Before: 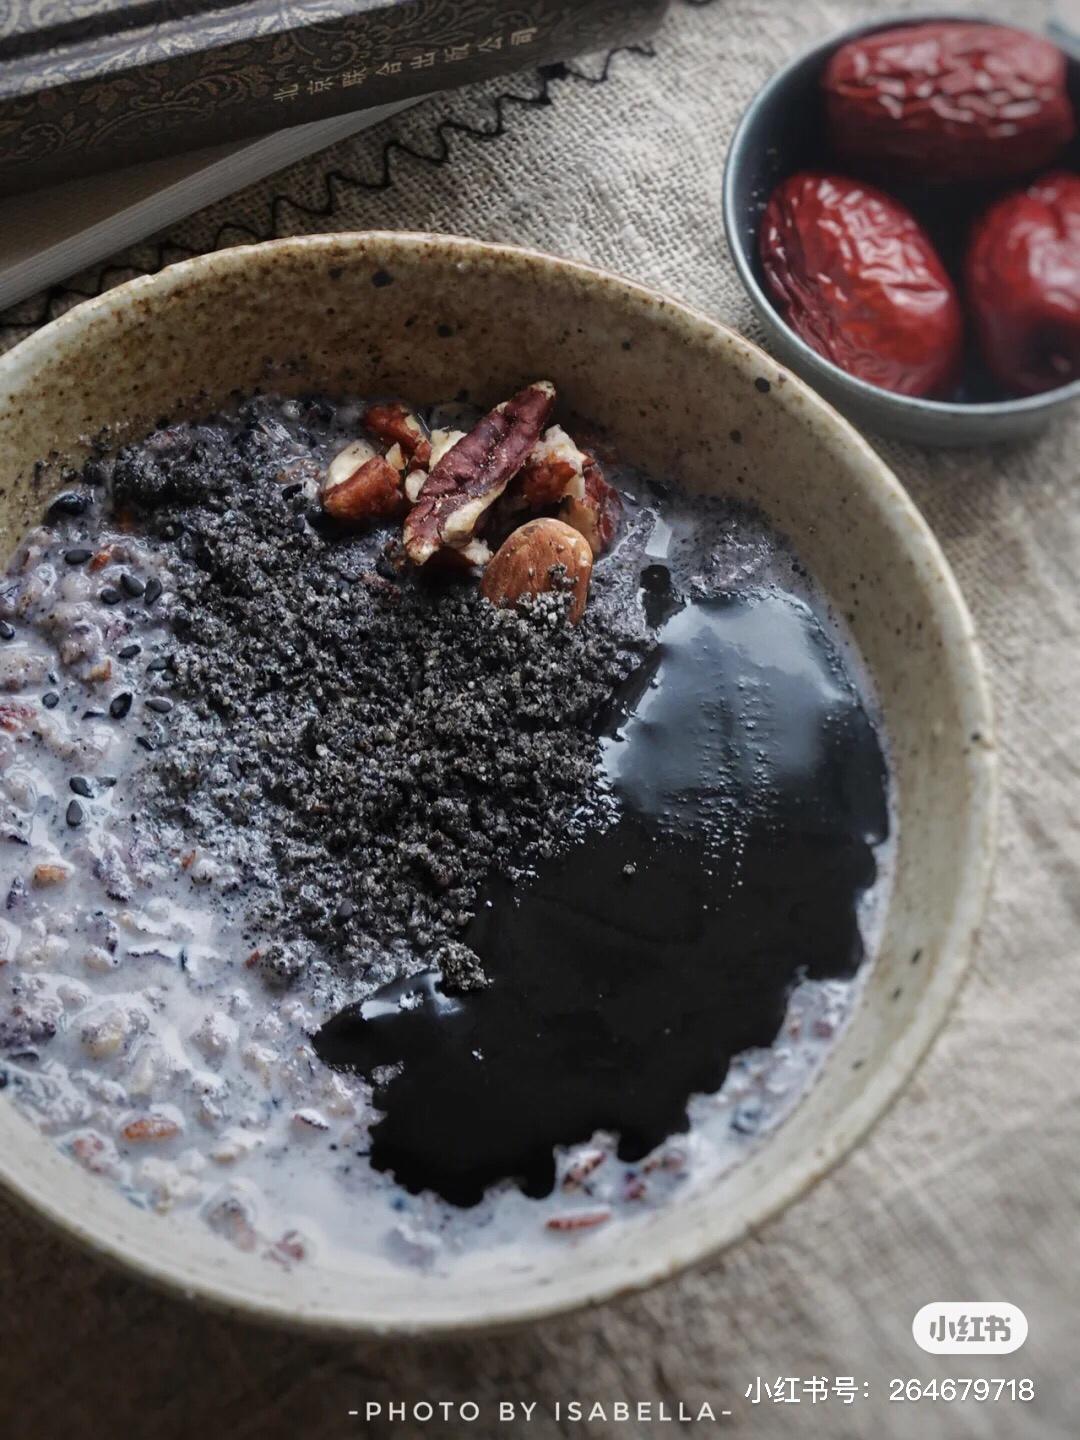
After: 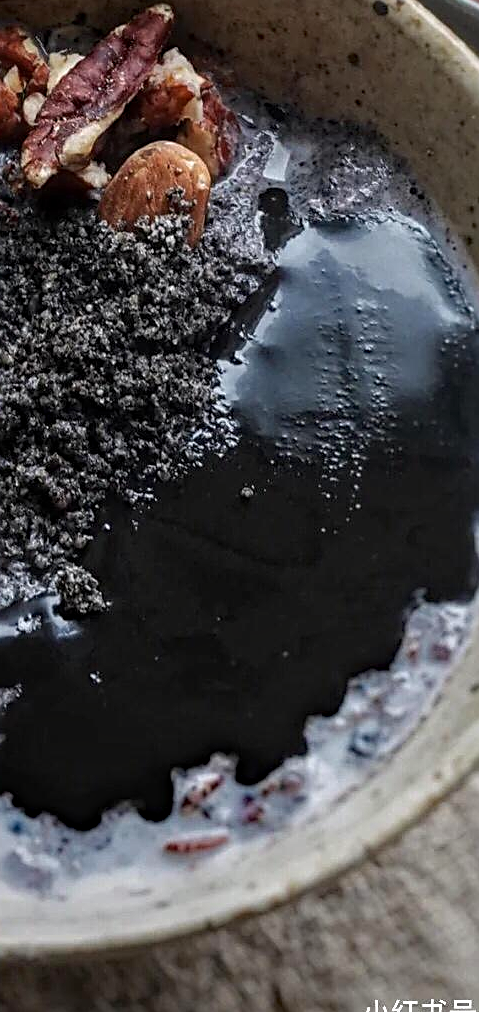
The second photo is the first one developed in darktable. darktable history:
sharpen: on, module defaults
local contrast: on, module defaults
haze removal: compatibility mode true, adaptive false
crop: left 35.432%, top 26.233%, right 20.145%, bottom 3.432%
